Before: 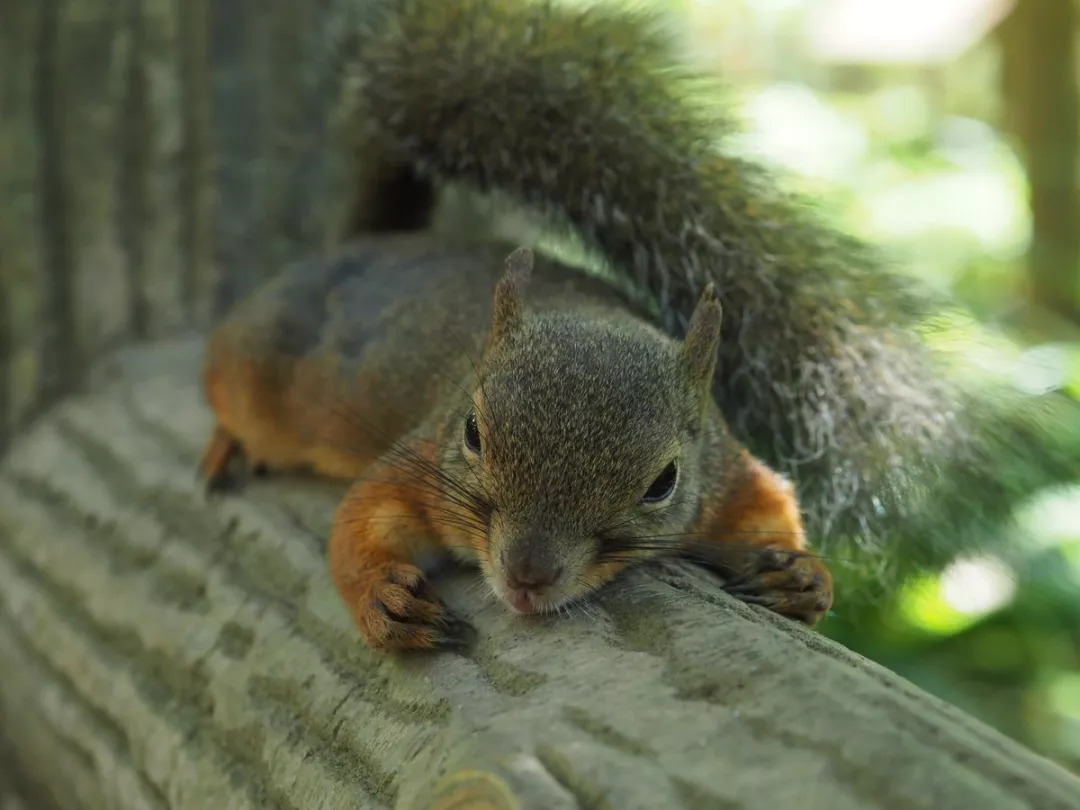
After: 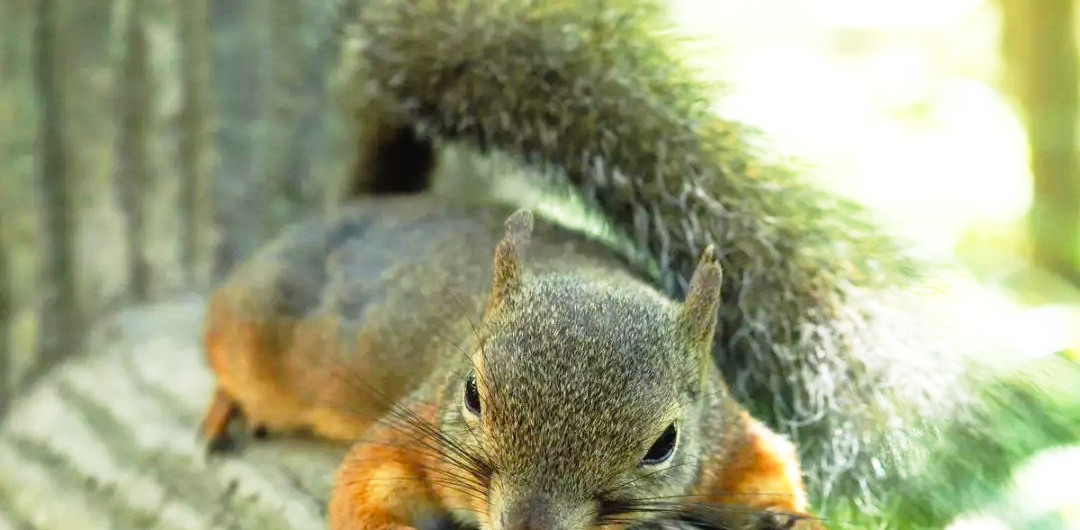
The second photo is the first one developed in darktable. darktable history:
crop and rotate: top 4.81%, bottom 29.733%
color correction: highlights a* -0.175, highlights b* -0.104
exposure: black level correction 0, exposure 0.499 EV, compensate exposure bias true, compensate highlight preservation false
base curve: curves: ch0 [(0, 0) (0.012, 0.01) (0.073, 0.168) (0.31, 0.711) (0.645, 0.957) (1, 1)], preserve colors none
